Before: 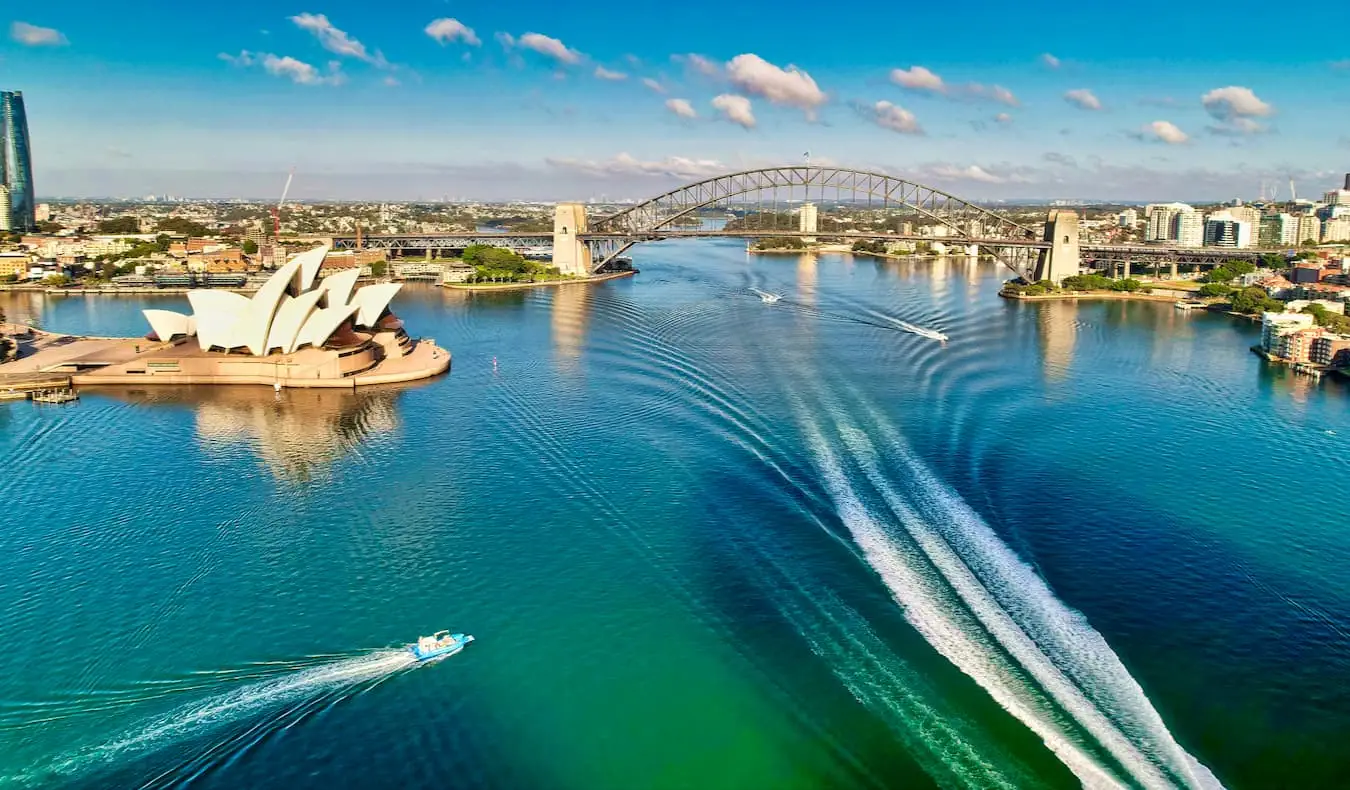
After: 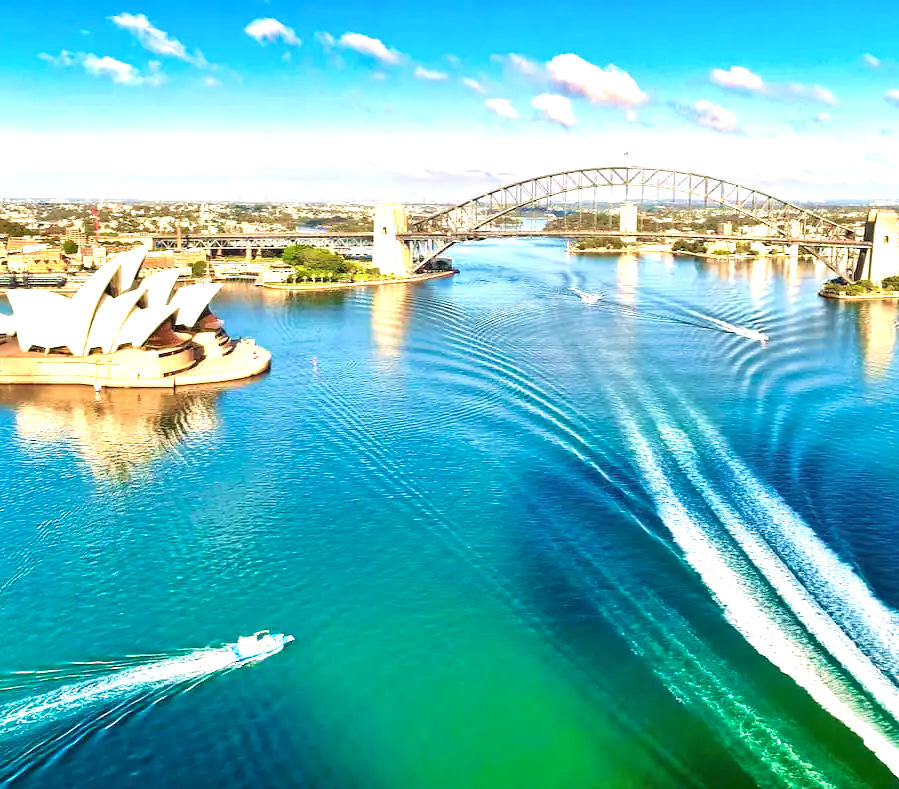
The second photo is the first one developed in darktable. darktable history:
velvia: on, module defaults
crop and rotate: left 13.37%, right 19.986%
exposure: black level correction 0, exposure 1.1 EV, compensate exposure bias true, compensate highlight preservation false
